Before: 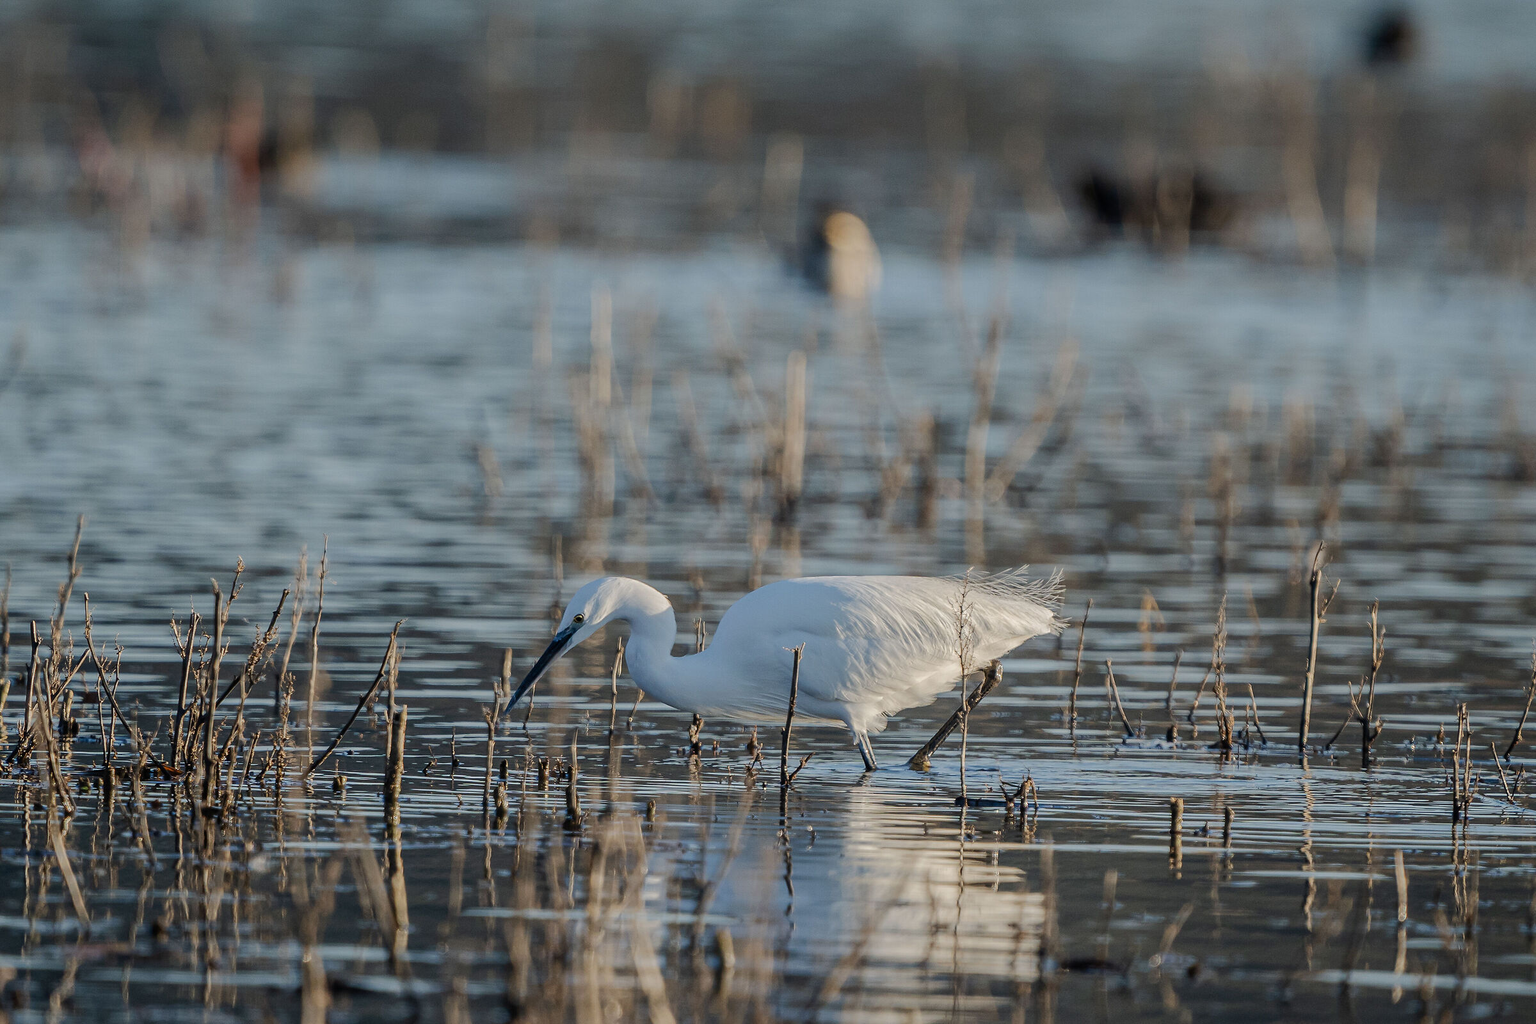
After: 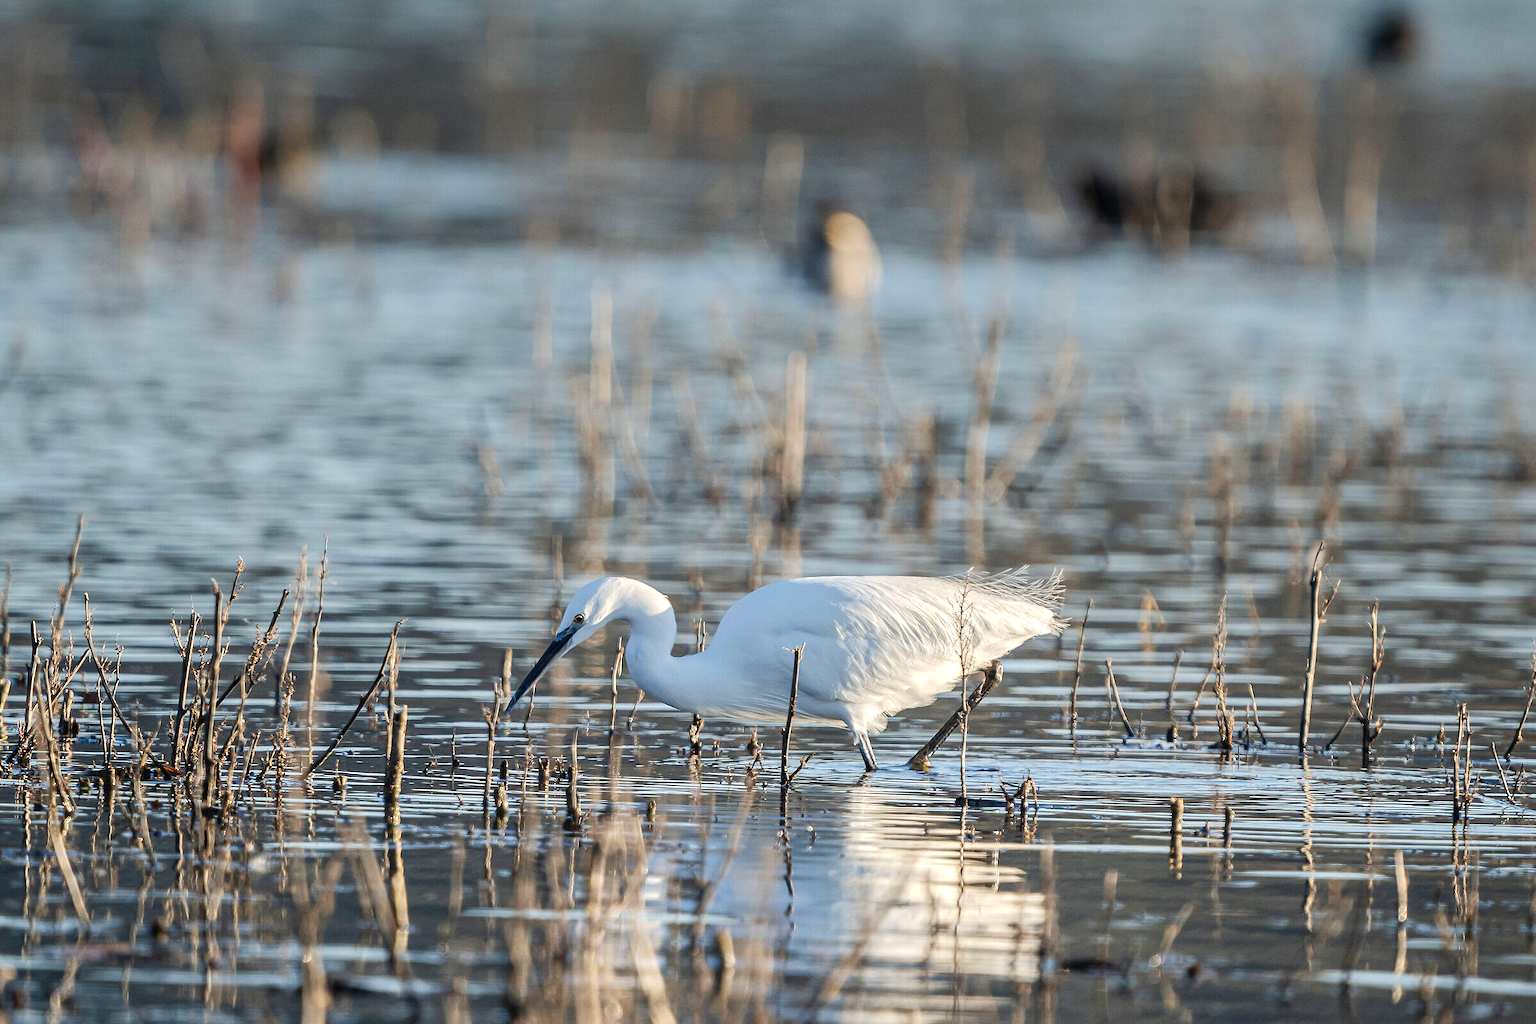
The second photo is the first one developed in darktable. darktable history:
exposure: exposure 1 EV, compensate highlight preservation false
shadows and highlights: shadows 32, highlights -32, soften with gaussian
graduated density: on, module defaults
